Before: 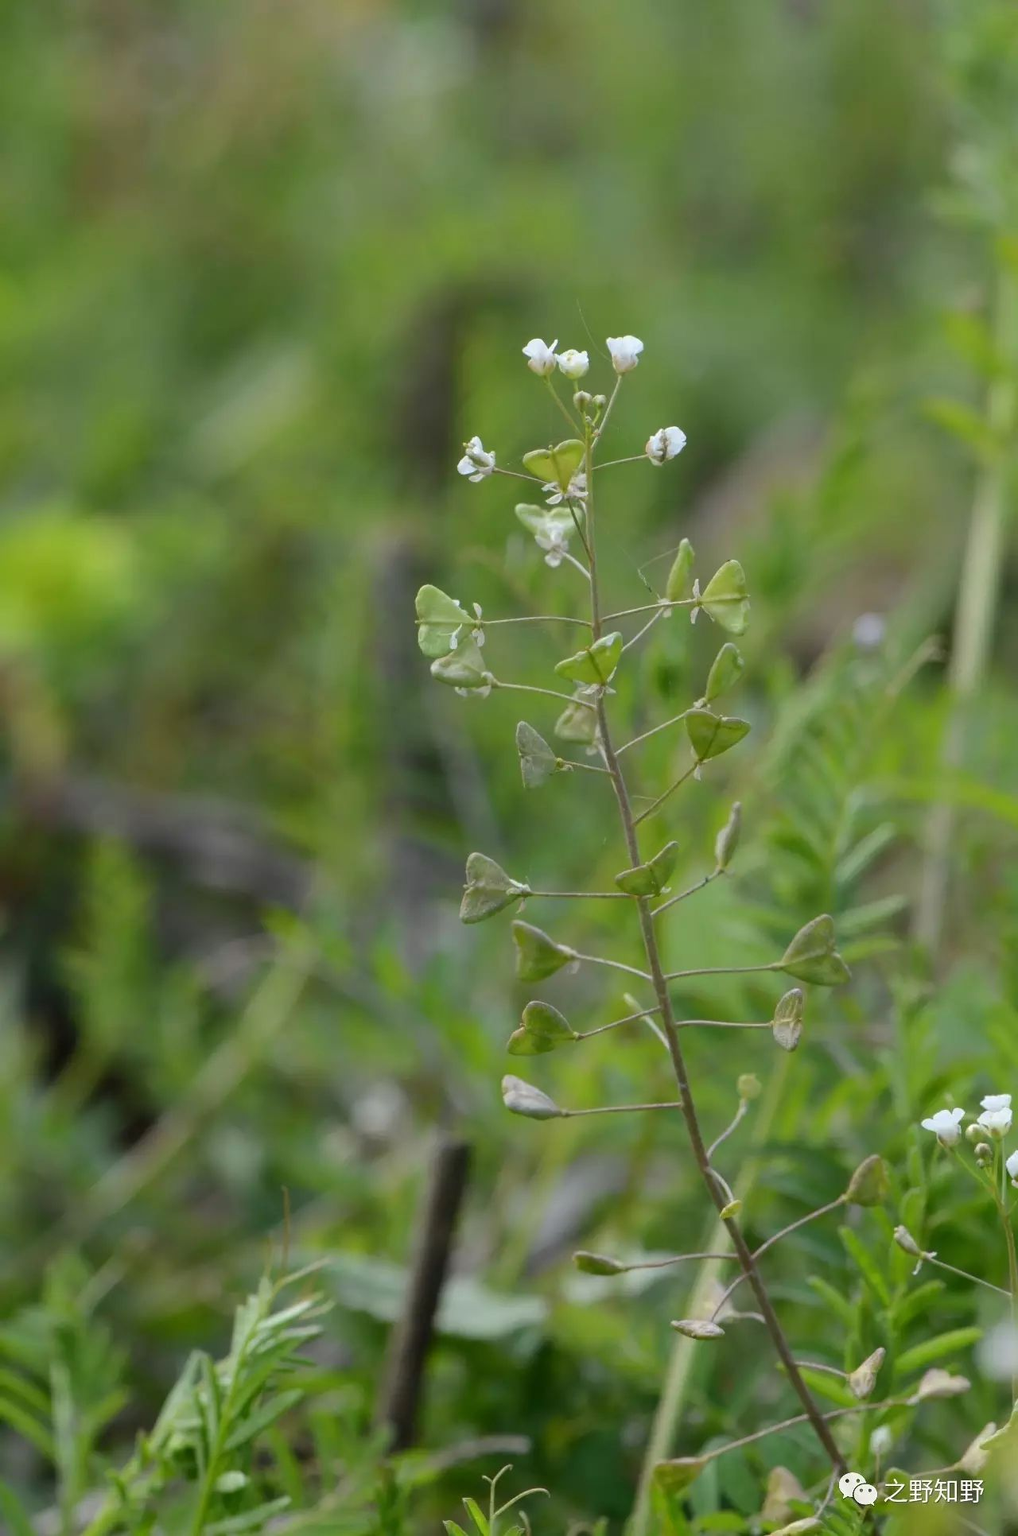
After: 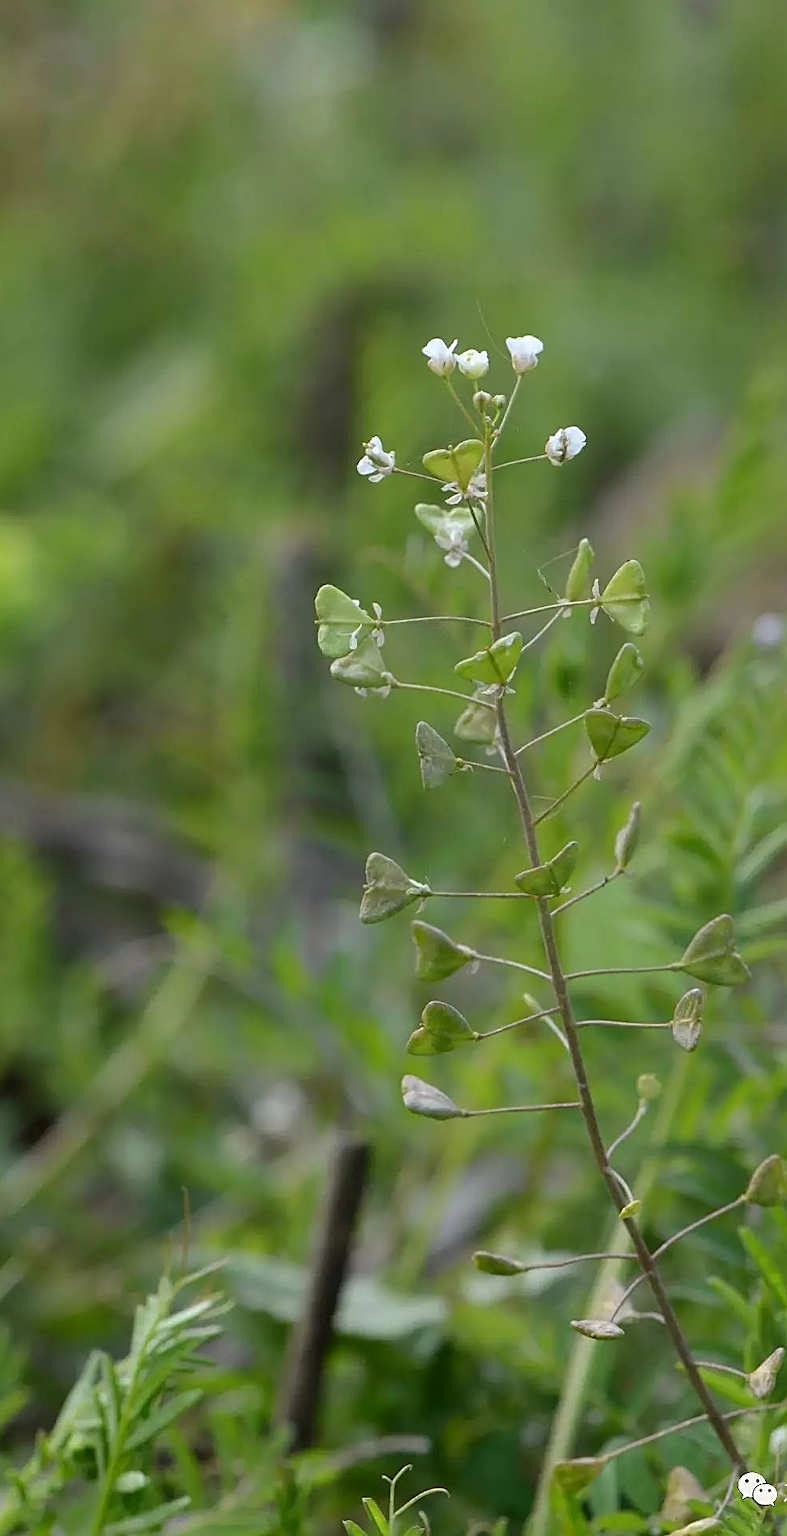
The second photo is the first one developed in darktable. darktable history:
crop: left 9.88%, right 12.664%
contrast equalizer: octaves 7, y [[0.515 ×6], [0.507 ×6], [0.425 ×6], [0 ×6], [0 ×6]]
bloom: size 9%, threshold 100%, strength 7%
sharpen: amount 0.75
